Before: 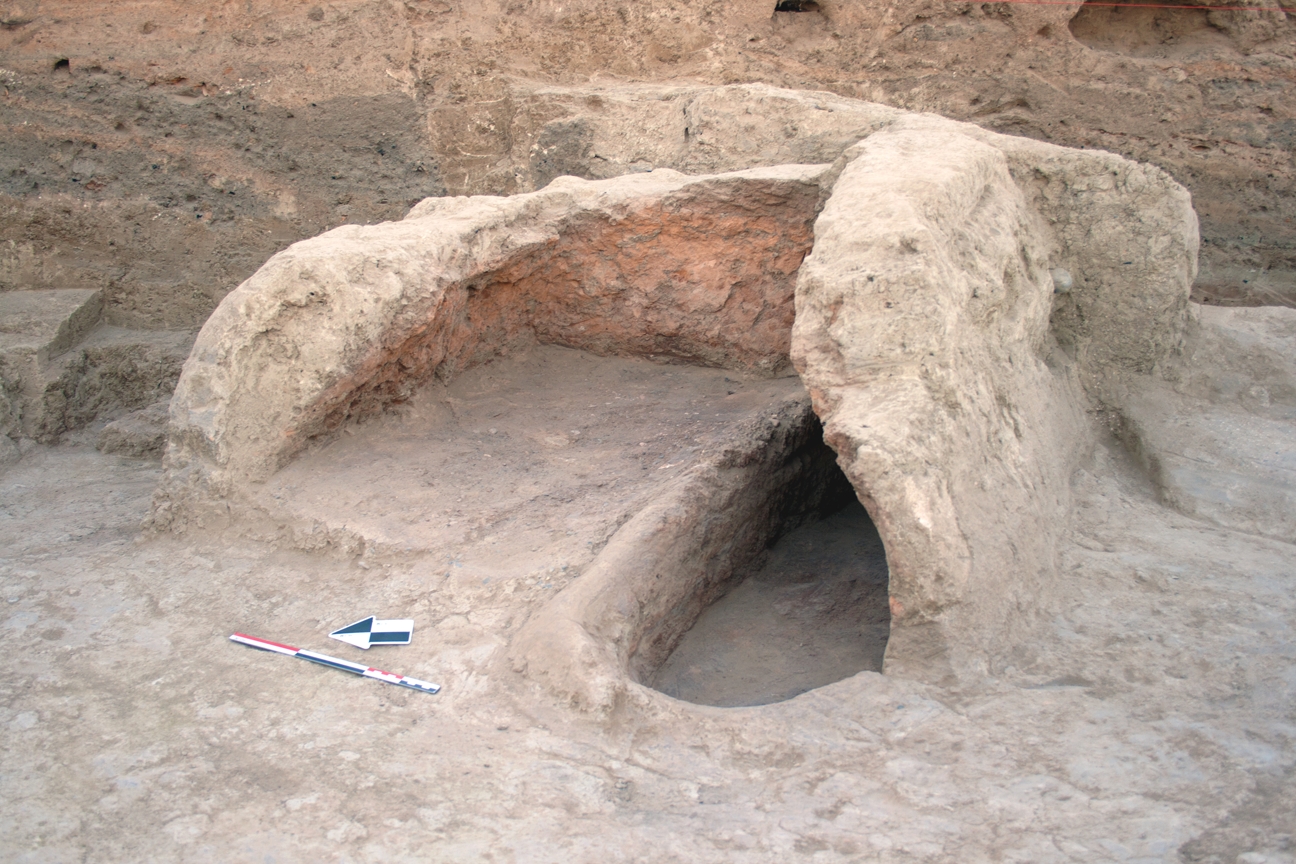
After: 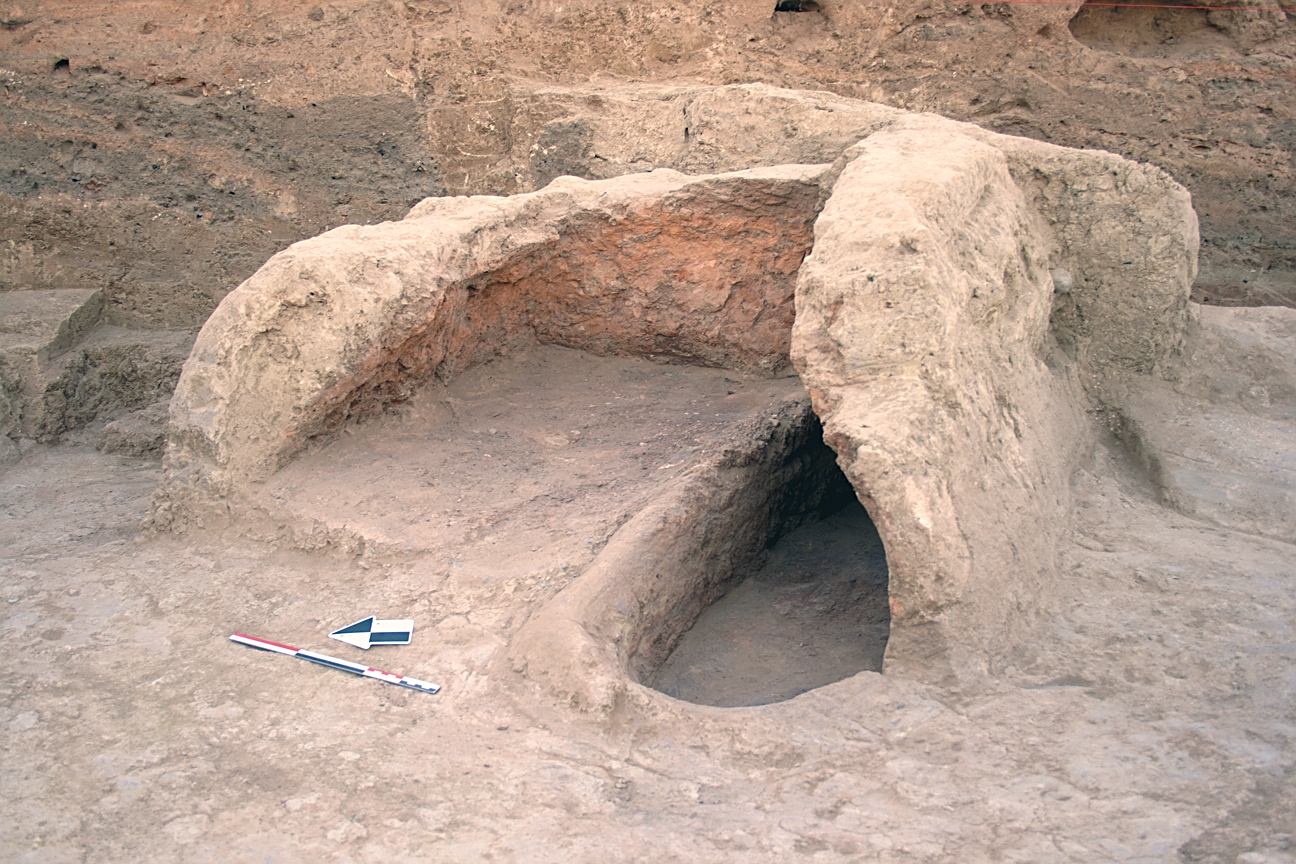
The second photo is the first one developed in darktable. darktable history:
color correction: highlights a* 5.38, highlights b* 5.3, shadows a* -4.26, shadows b* -5.11
sharpen: on, module defaults
